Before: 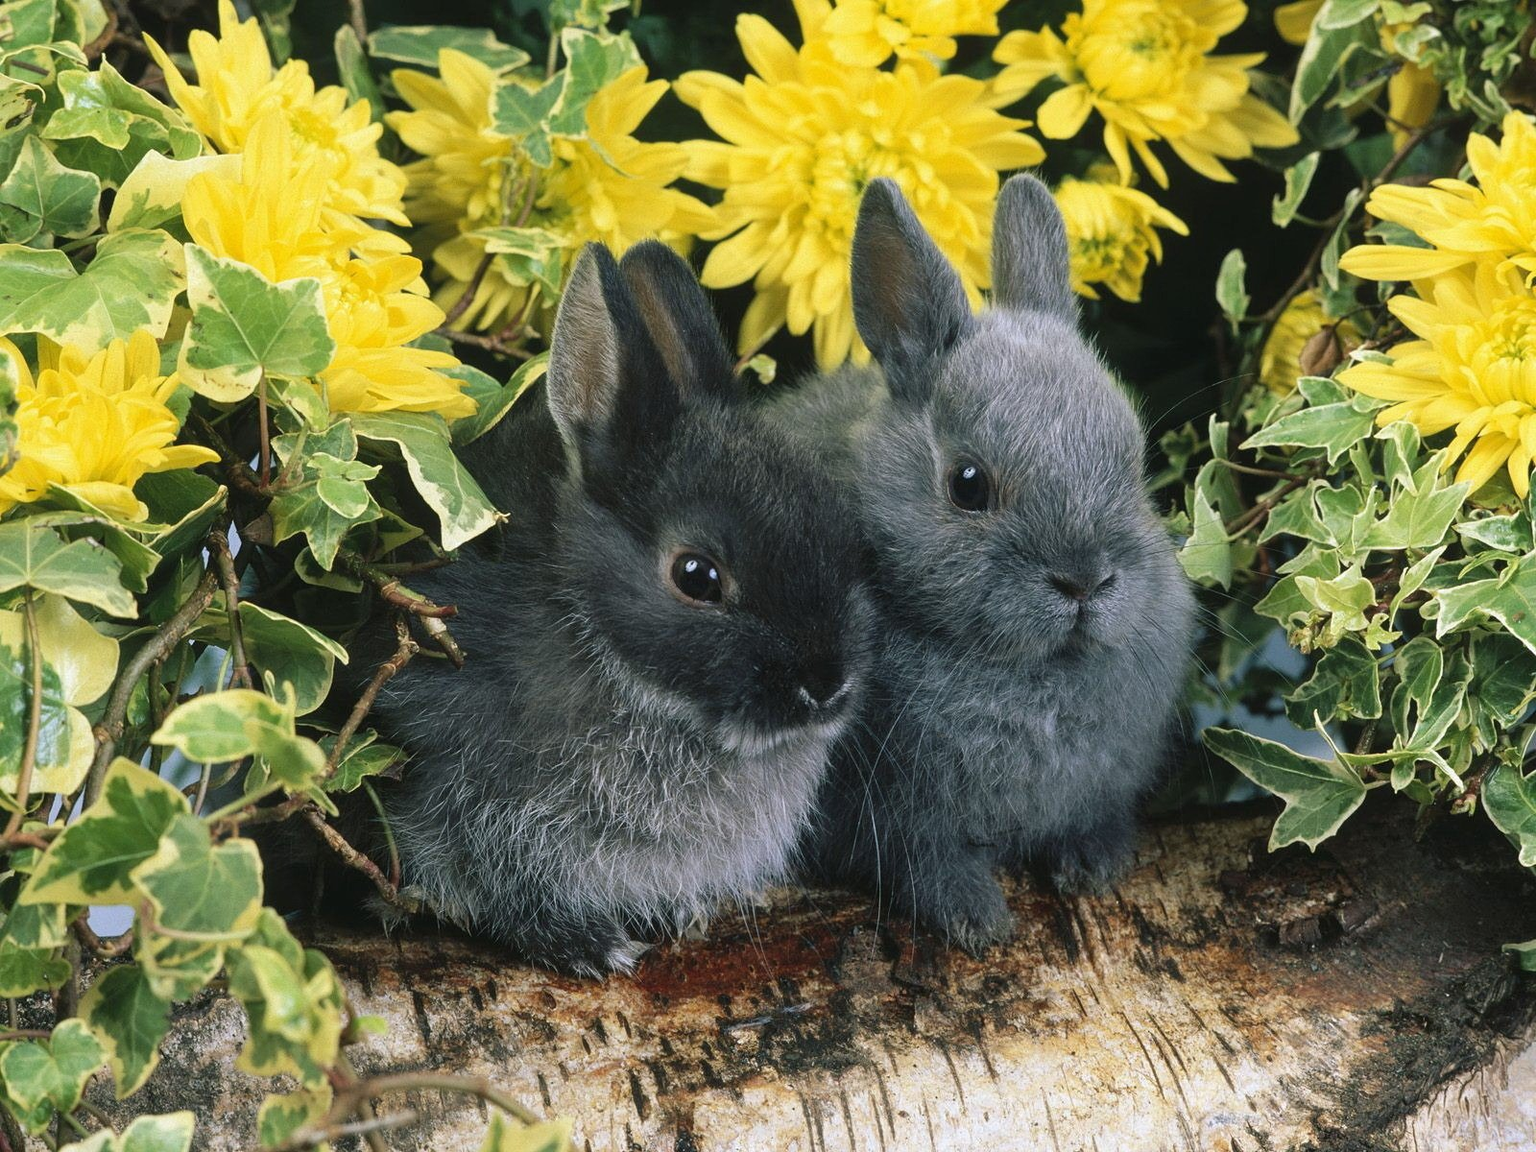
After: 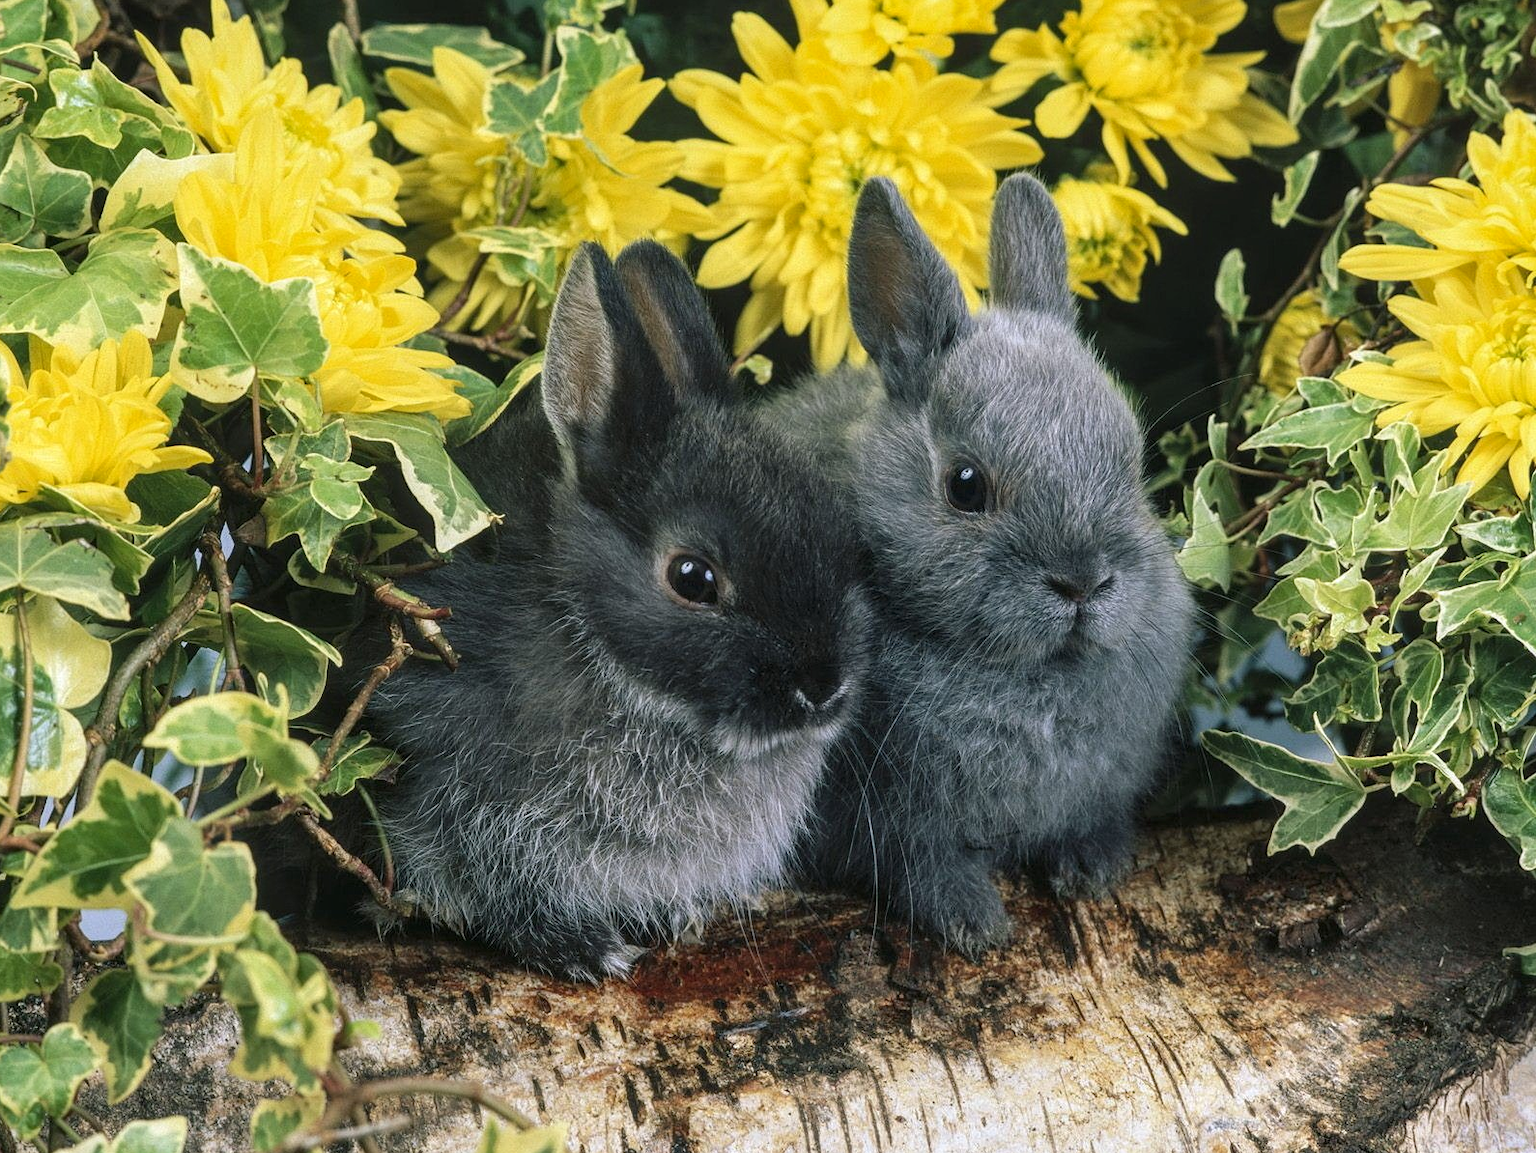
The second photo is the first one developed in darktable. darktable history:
local contrast: on, module defaults
crop and rotate: left 0.614%, top 0.179%, bottom 0.309%
